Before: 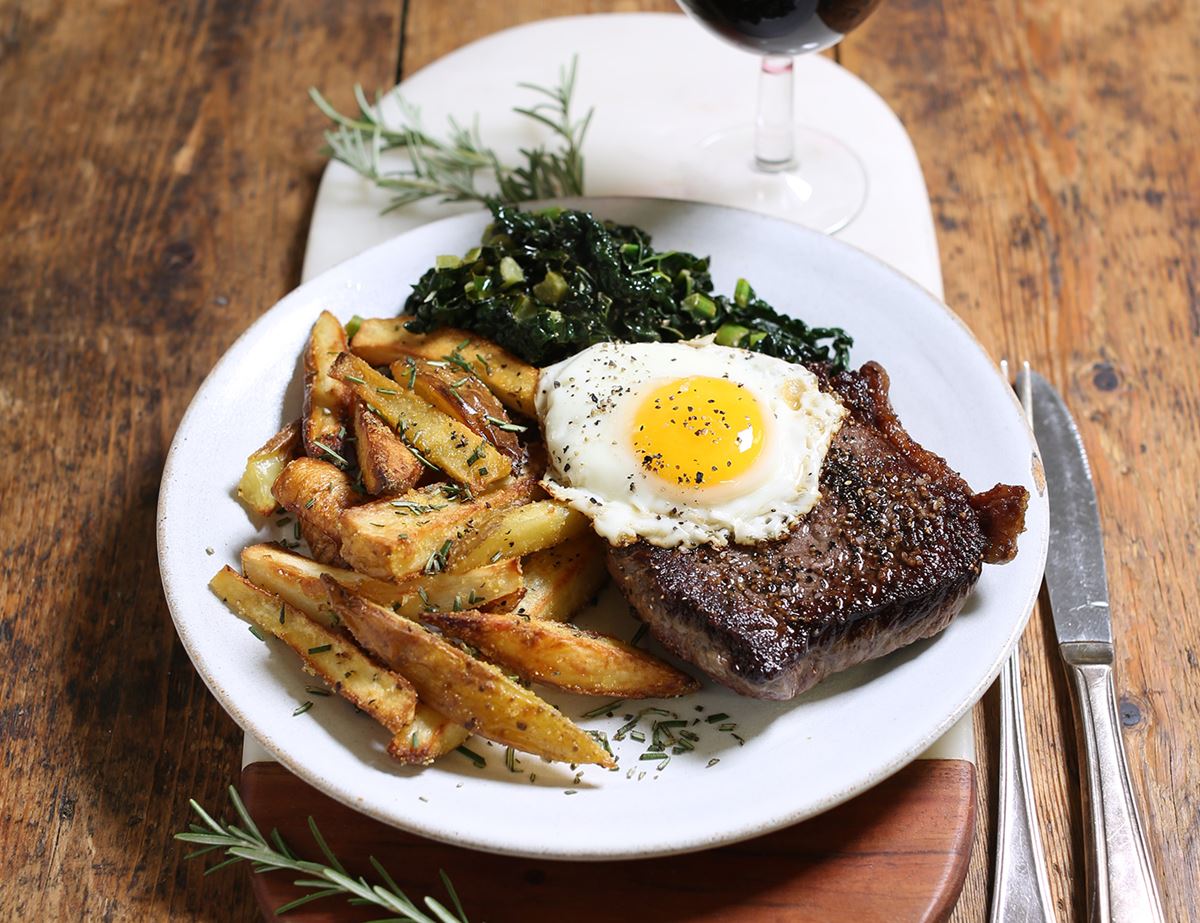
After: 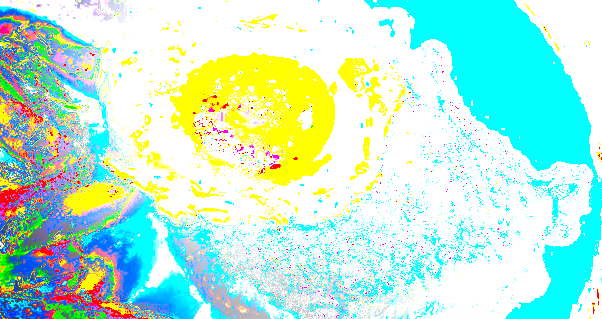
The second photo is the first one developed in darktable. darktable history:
crop: left 36.607%, top 34.735%, right 13.146%, bottom 30.611%
tone curve: curves: ch0 [(0, 0) (0.003, 0.99) (0.011, 0.983) (0.025, 0.934) (0.044, 0.719) (0.069, 0.382) (0.1, 0.204) (0.136, 0.093) (0.177, 0.094) (0.224, 0.093) (0.277, 0.098) (0.335, 0.214) (0.399, 0.616) (0.468, 0.827) (0.543, 0.464) (0.623, 0.145) (0.709, 0.127) (0.801, 0.187) (0.898, 0.203) (1, 1)], preserve colors none
tone equalizer: -8 EV -1.08 EV, -7 EV -1.01 EV, -6 EV -0.867 EV, -5 EV -0.578 EV, -3 EV 0.578 EV, -2 EV 0.867 EV, -1 EV 1.01 EV, +0 EV 1.08 EV, edges refinement/feathering 500, mask exposure compensation -1.57 EV, preserve details no
local contrast: detail 110%
white balance: red 1.004, blue 1.024
